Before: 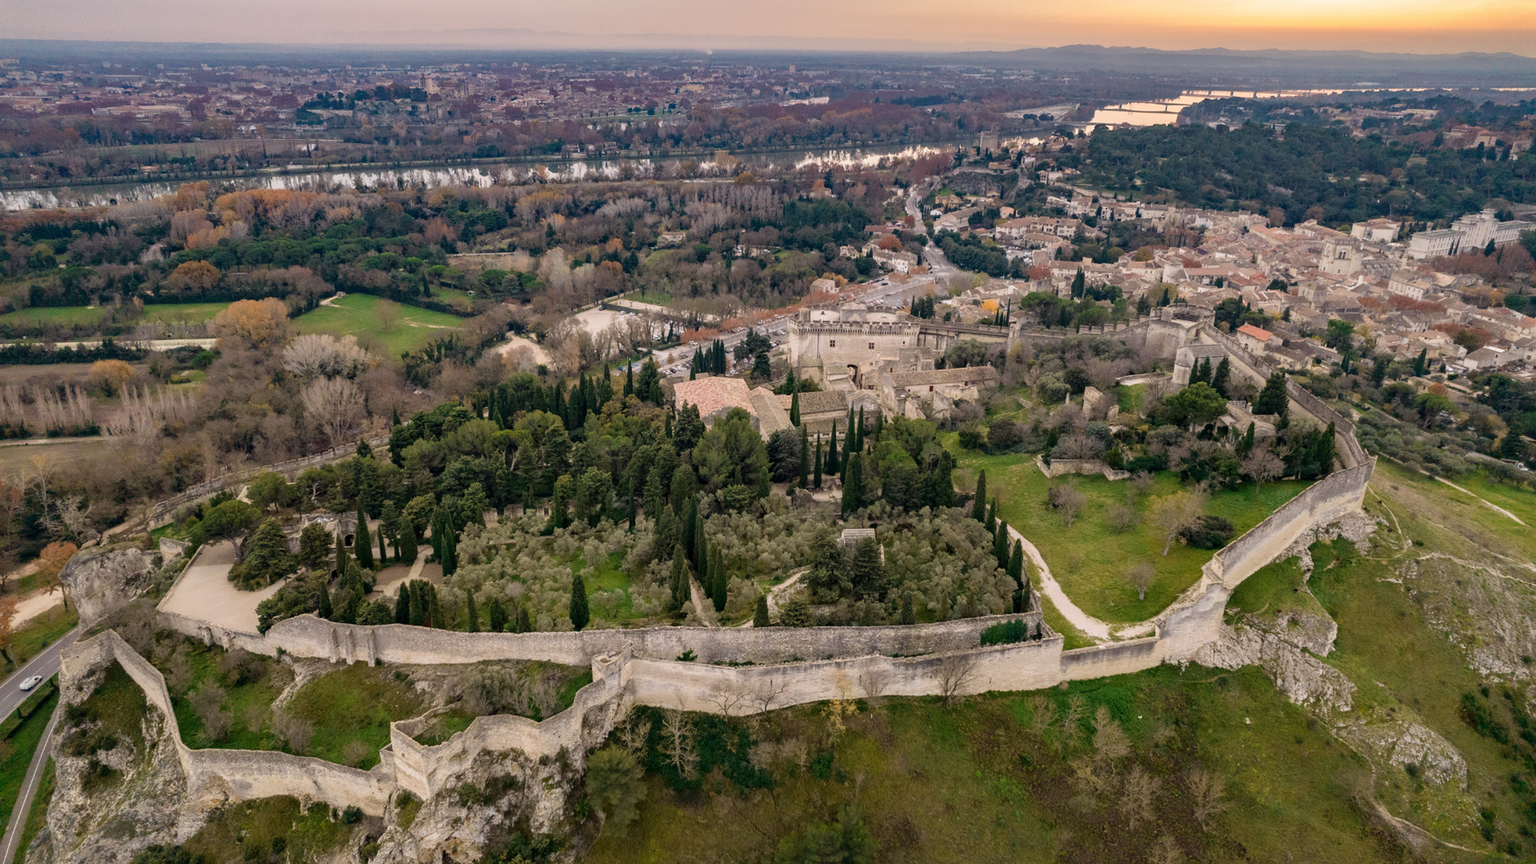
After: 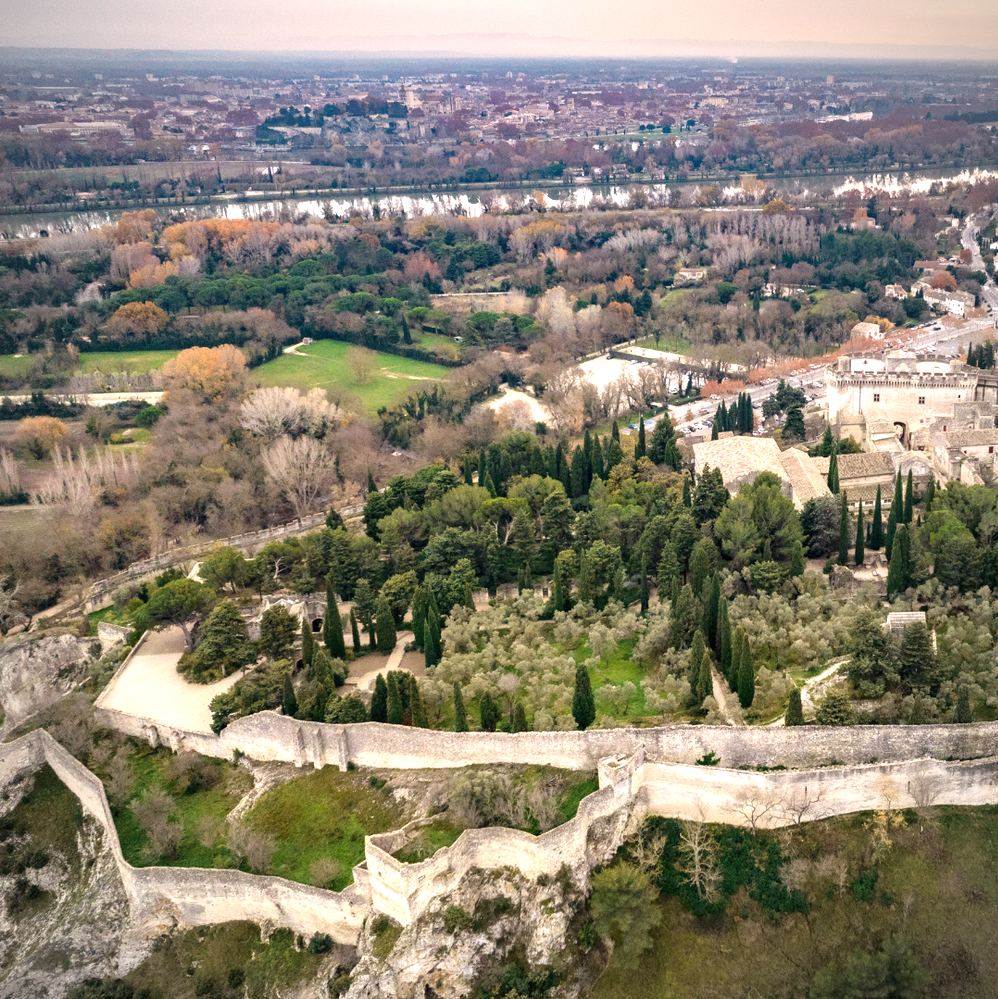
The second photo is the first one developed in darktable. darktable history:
exposure: exposure 1.138 EV, compensate highlight preservation false
vignetting: fall-off radius 60.52%
color correction: highlights a* -0.07, highlights b* 0.093
crop: left 4.902%, right 38.925%
